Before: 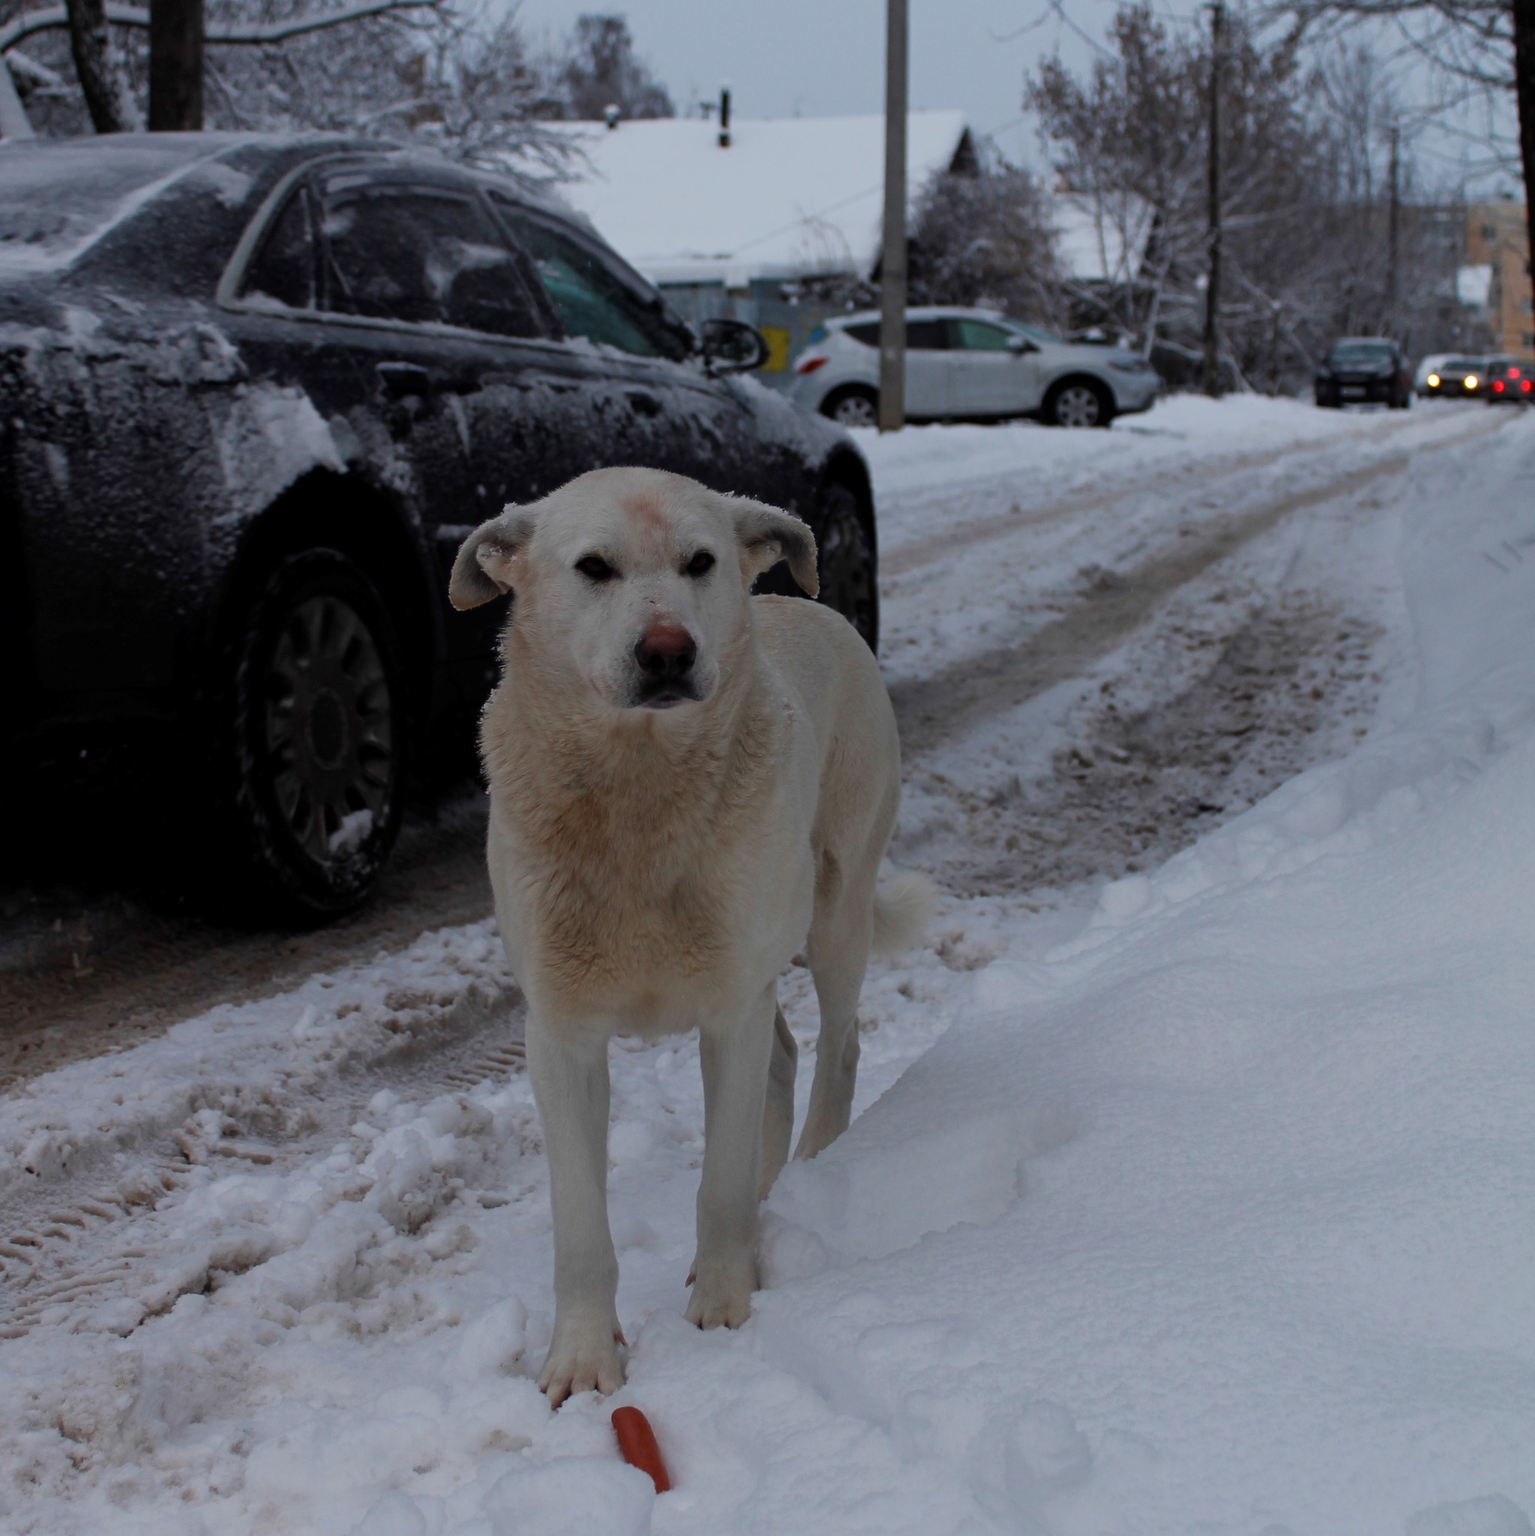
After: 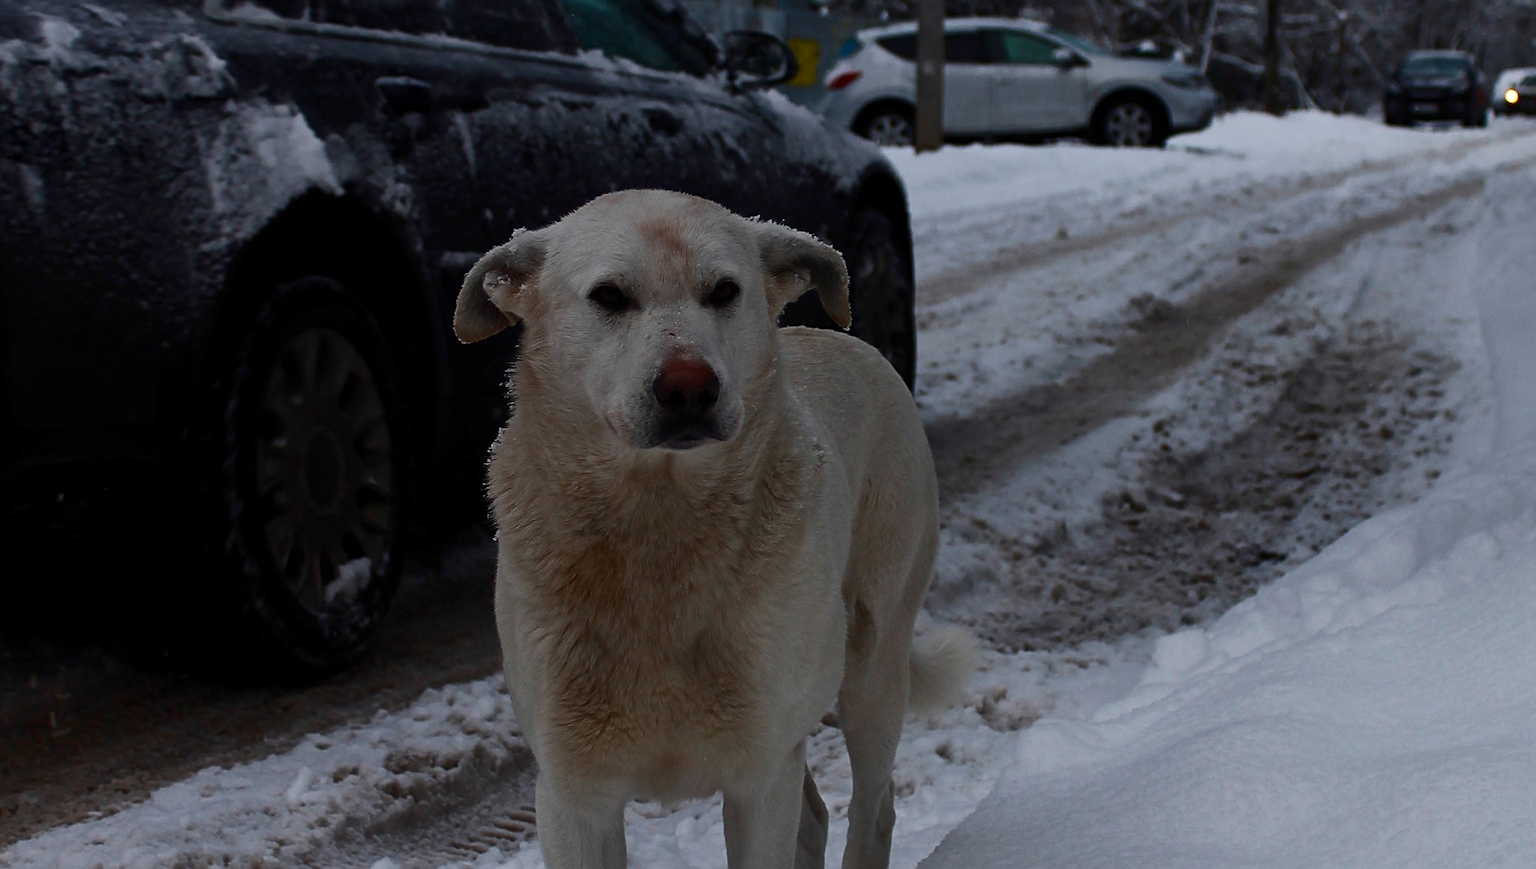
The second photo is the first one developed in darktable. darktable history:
crop: left 1.776%, top 18.959%, right 5.079%, bottom 28.288%
sharpen: on, module defaults
tone curve: curves: ch0 [(0, 0) (0.003, 0.003) (0.011, 0.009) (0.025, 0.018) (0.044, 0.028) (0.069, 0.038) (0.1, 0.049) (0.136, 0.062) (0.177, 0.089) (0.224, 0.123) (0.277, 0.165) (0.335, 0.223) (0.399, 0.293) (0.468, 0.385) (0.543, 0.497) (0.623, 0.613) (0.709, 0.716) (0.801, 0.802) (0.898, 0.887) (1, 1)], color space Lab, independent channels, preserve colors none
color correction: highlights b* -0.01
